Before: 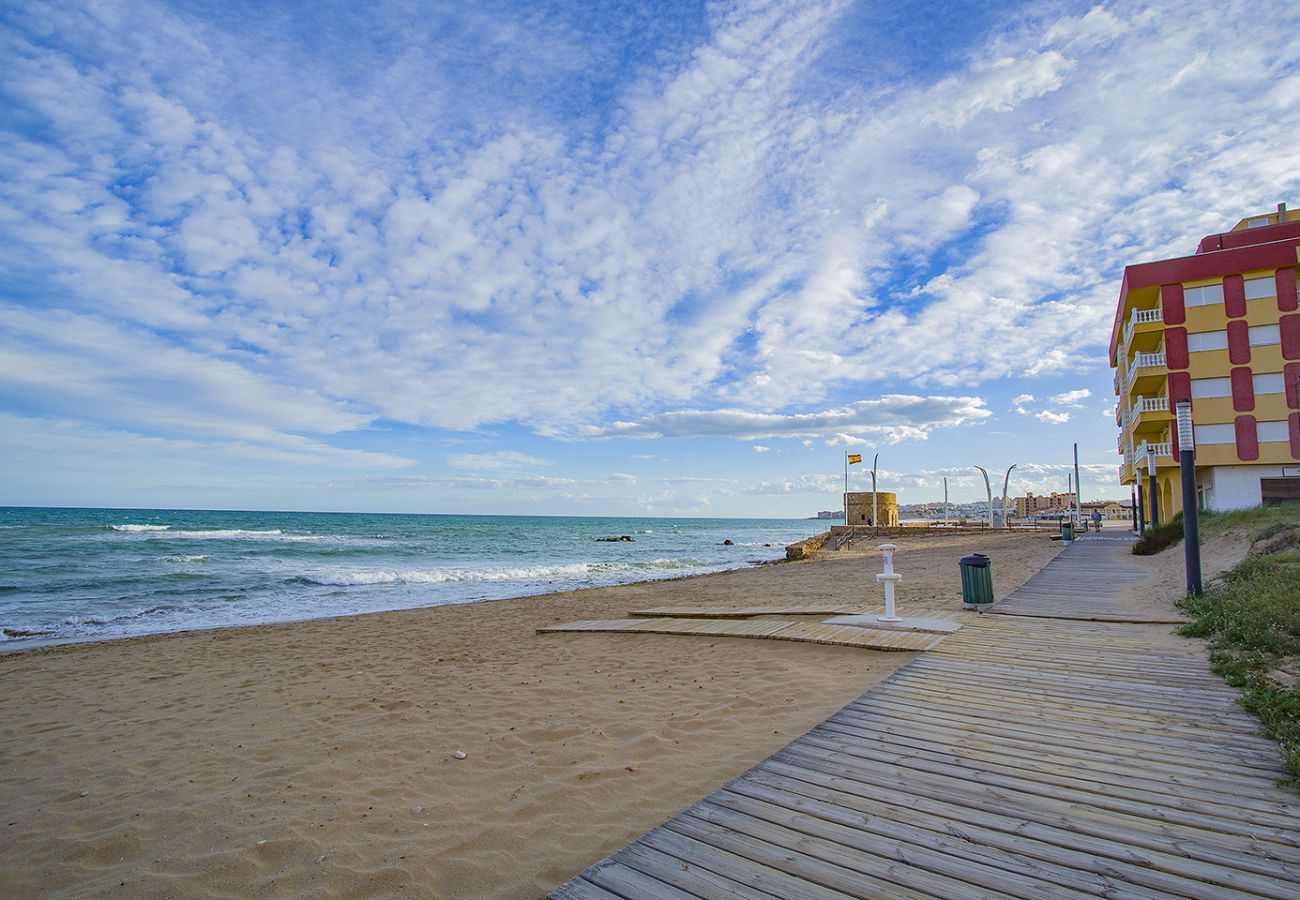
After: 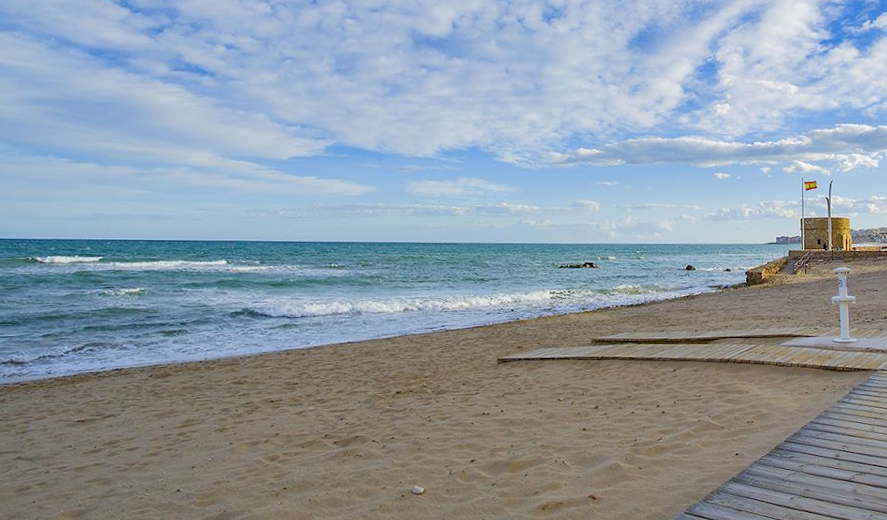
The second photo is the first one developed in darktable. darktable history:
crop: left 6.488%, top 27.668%, right 24.183%, bottom 8.656%
rotate and perspective: rotation -0.013°, lens shift (vertical) -0.027, lens shift (horizontal) 0.178, crop left 0.016, crop right 0.989, crop top 0.082, crop bottom 0.918
